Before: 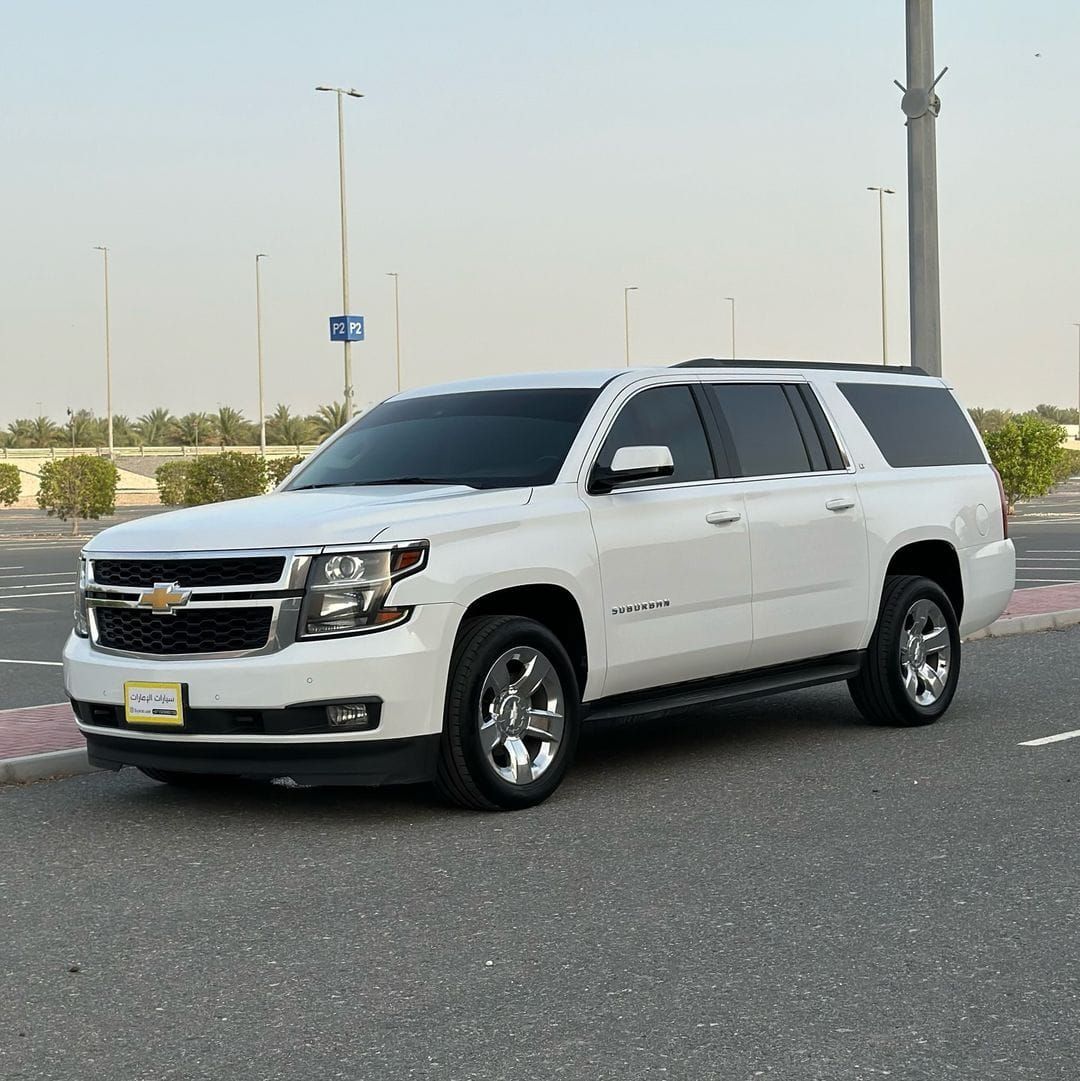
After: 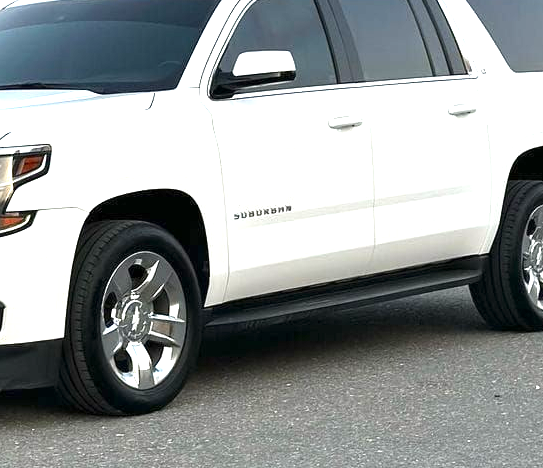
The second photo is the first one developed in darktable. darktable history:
exposure: exposure 1.25 EV, compensate exposure bias true, compensate highlight preservation false
crop: left 35.03%, top 36.625%, right 14.663%, bottom 20.057%
